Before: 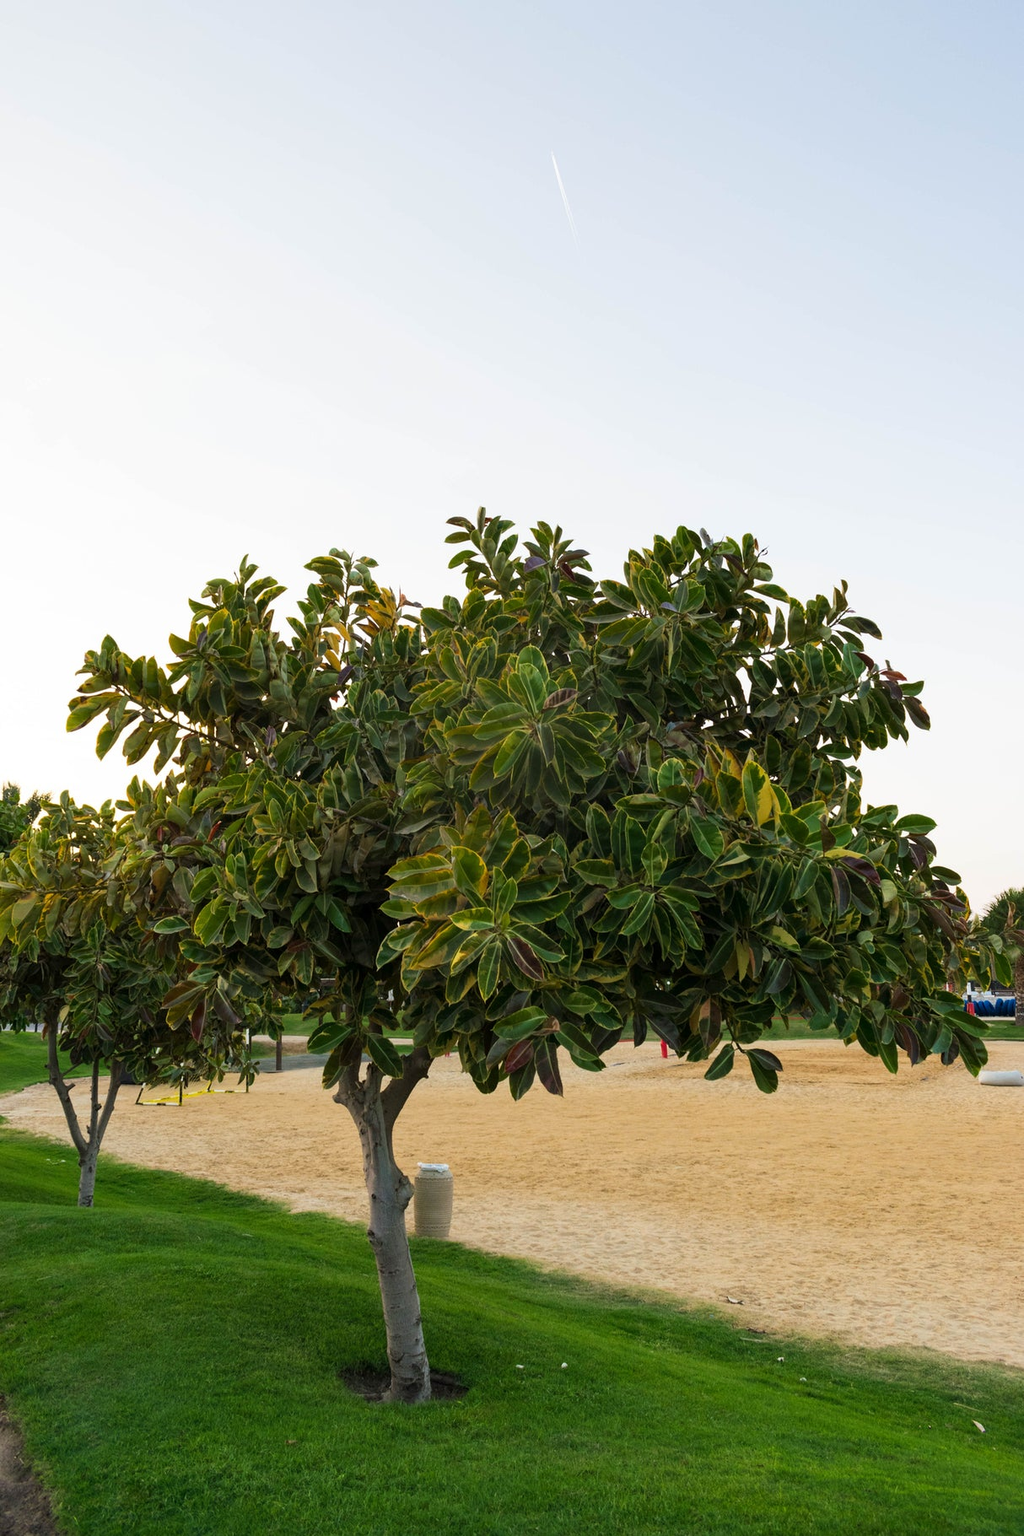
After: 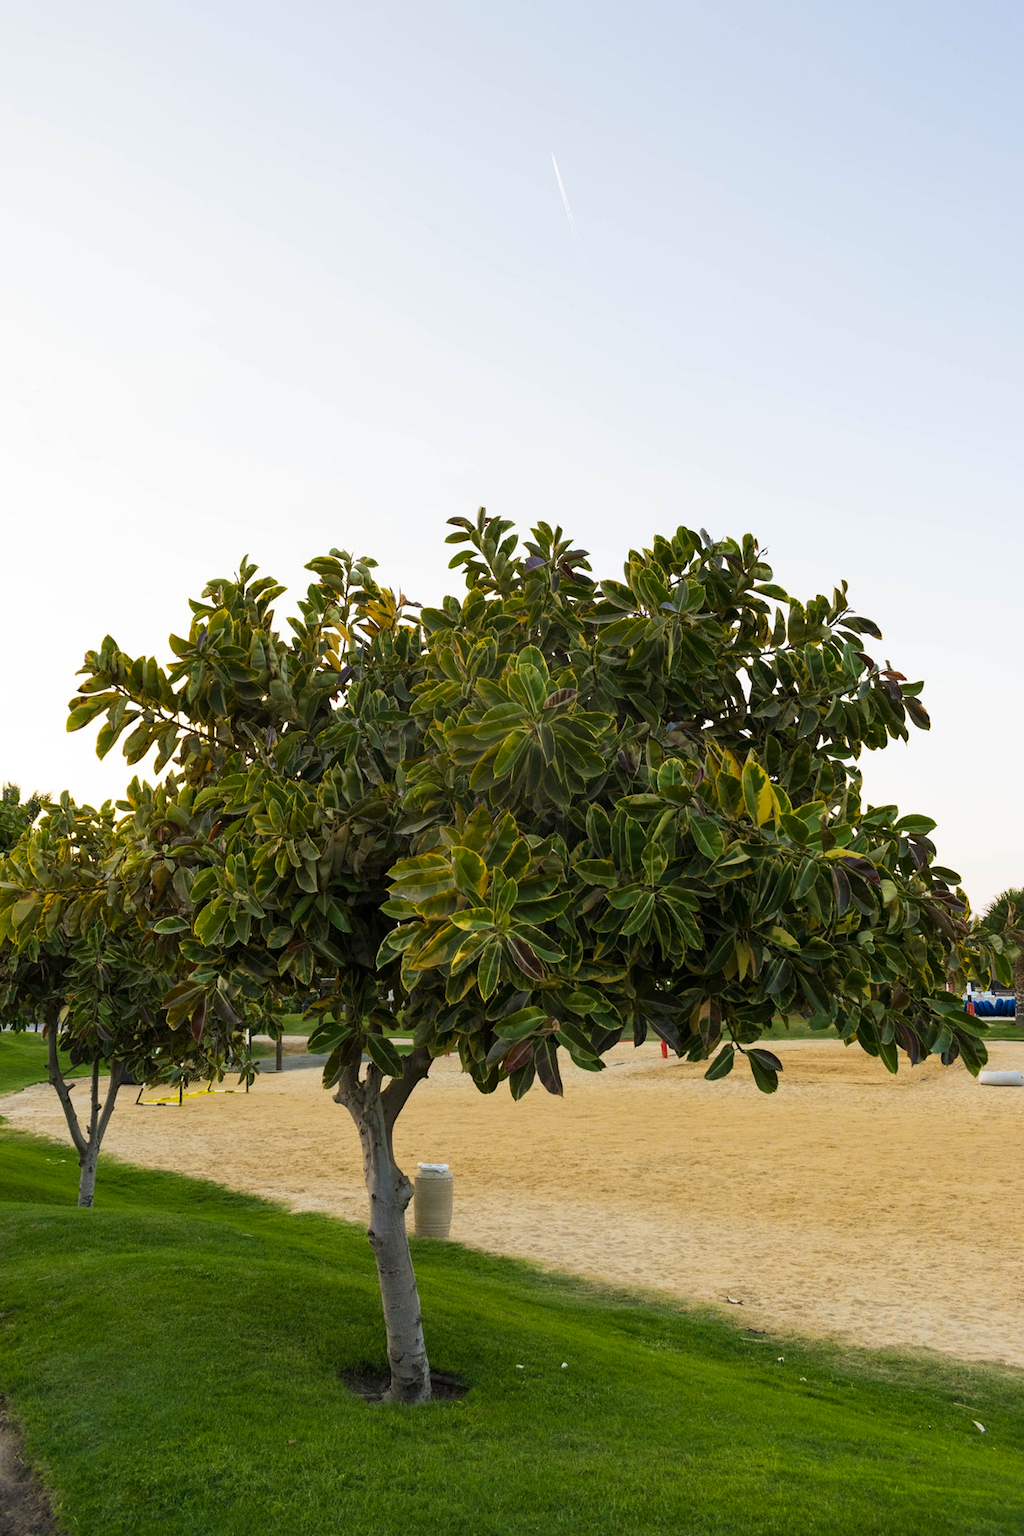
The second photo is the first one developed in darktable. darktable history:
color contrast: green-magenta contrast 0.8, blue-yellow contrast 1.1, unbound 0
